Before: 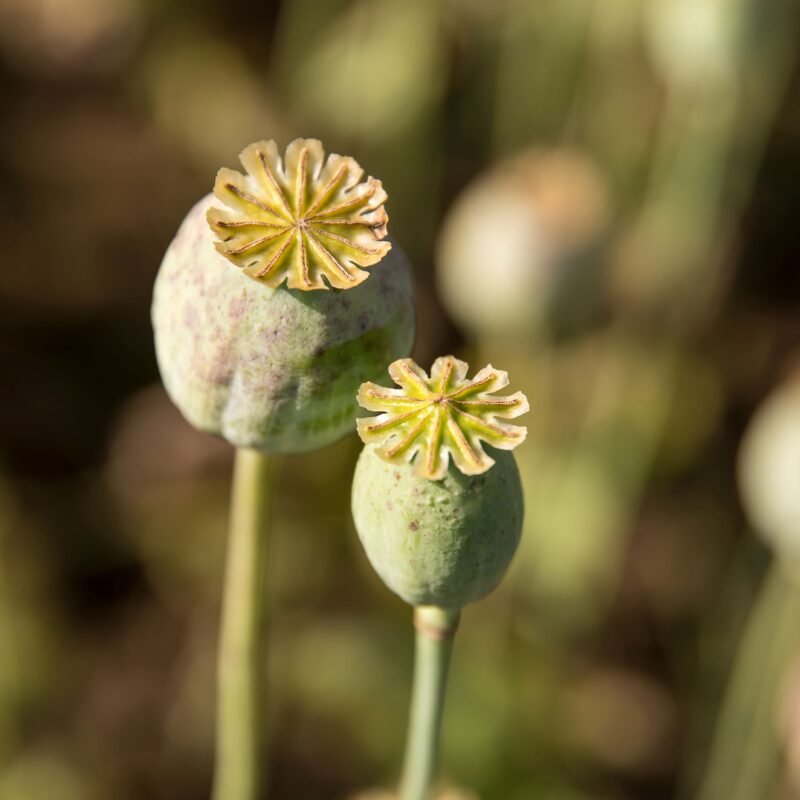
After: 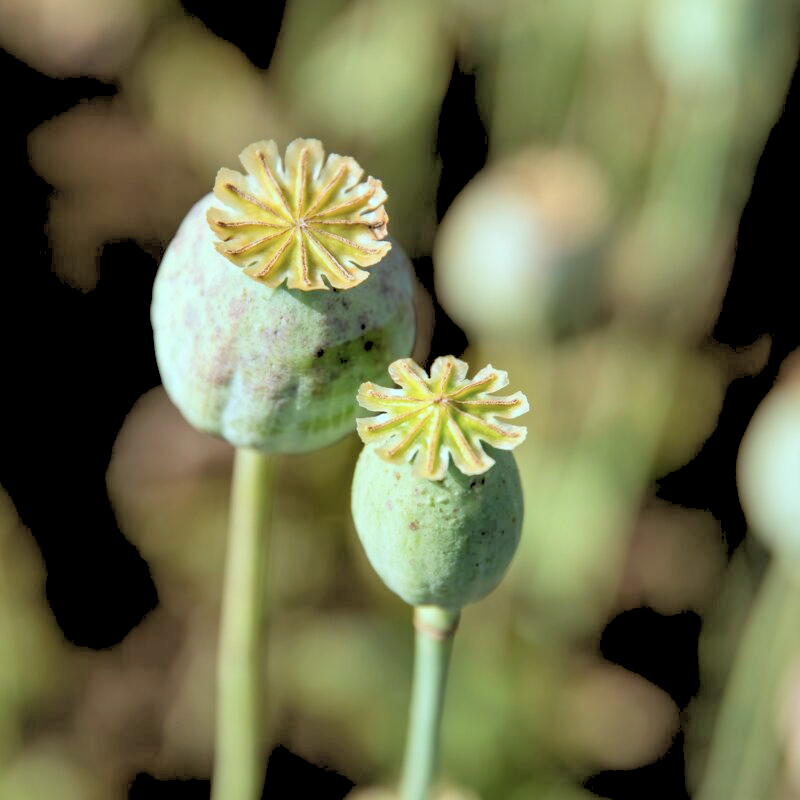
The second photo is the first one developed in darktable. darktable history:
color correction: highlights a* -11.71, highlights b* -15.58
rgb levels: levels [[0.027, 0.429, 0.996], [0, 0.5, 1], [0, 0.5, 1]]
